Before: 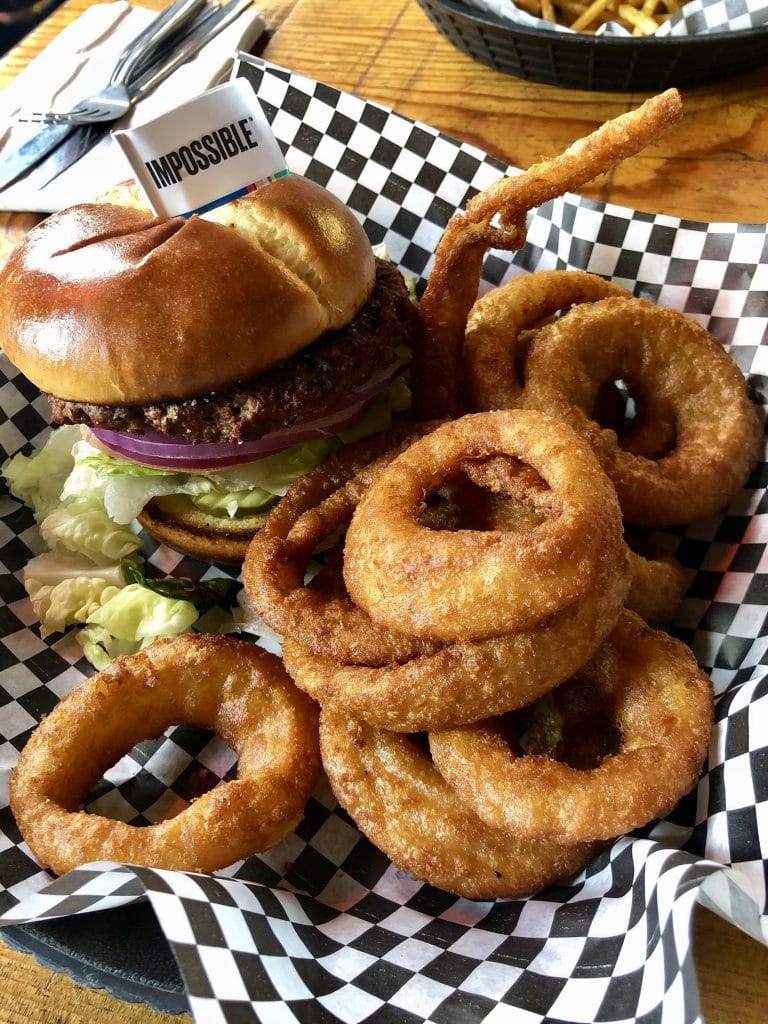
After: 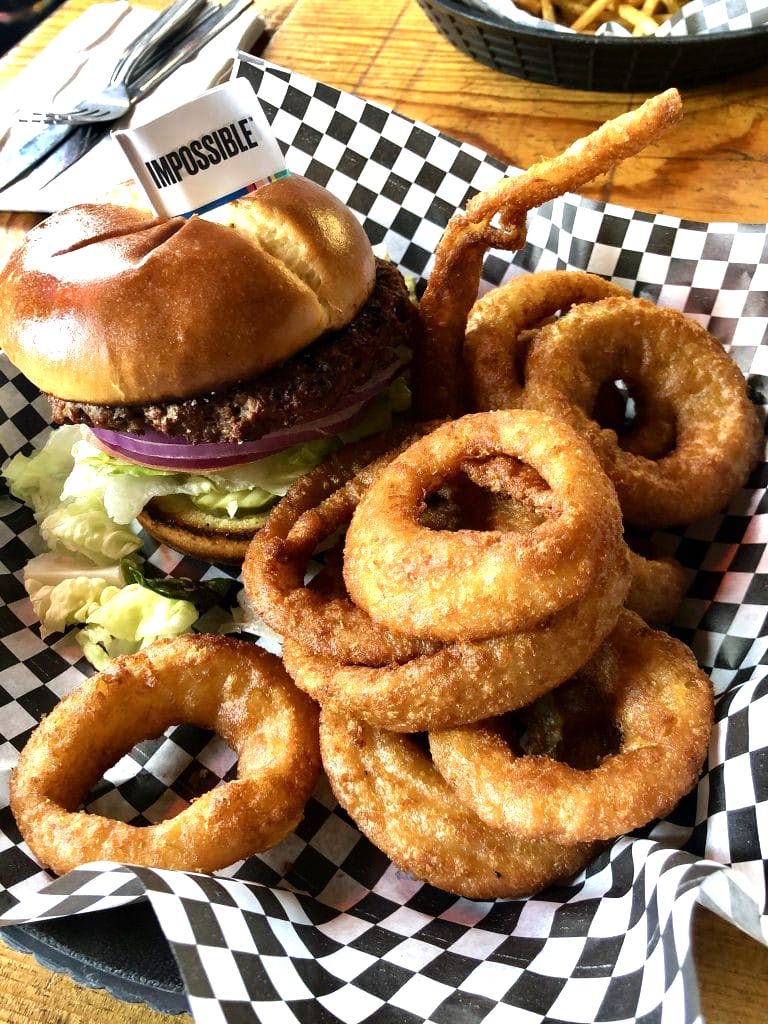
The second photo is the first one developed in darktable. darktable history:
shadows and highlights: shadows 21, highlights -35.37, highlights color adjustment 0.655%, soften with gaussian
exposure: black level correction 0, exposure 0.199 EV, compensate exposure bias true, compensate highlight preservation false
tone equalizer: -8 EV -0.393 EV, -7 EV -0.391 EV, -6 EV -0.308 EV, -5 EV -0.252 EV, -3 EV 0.19 EV, -2 EV 0.328 EV, -1 EV 0.364 EV, +0 EV 0.442 EV
